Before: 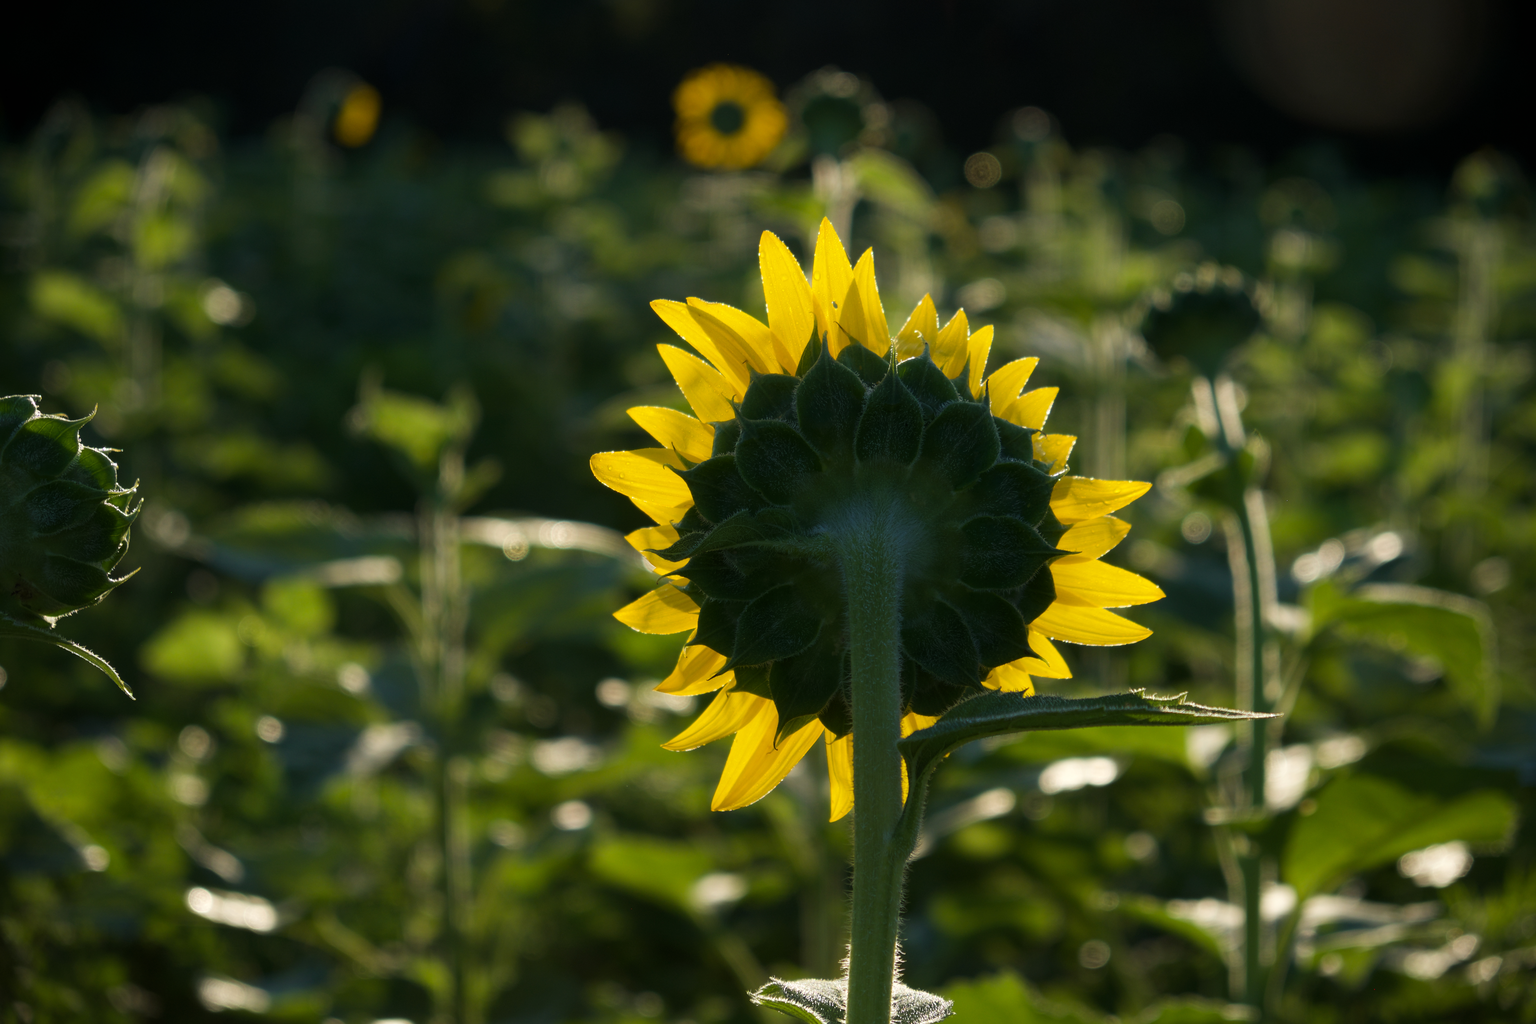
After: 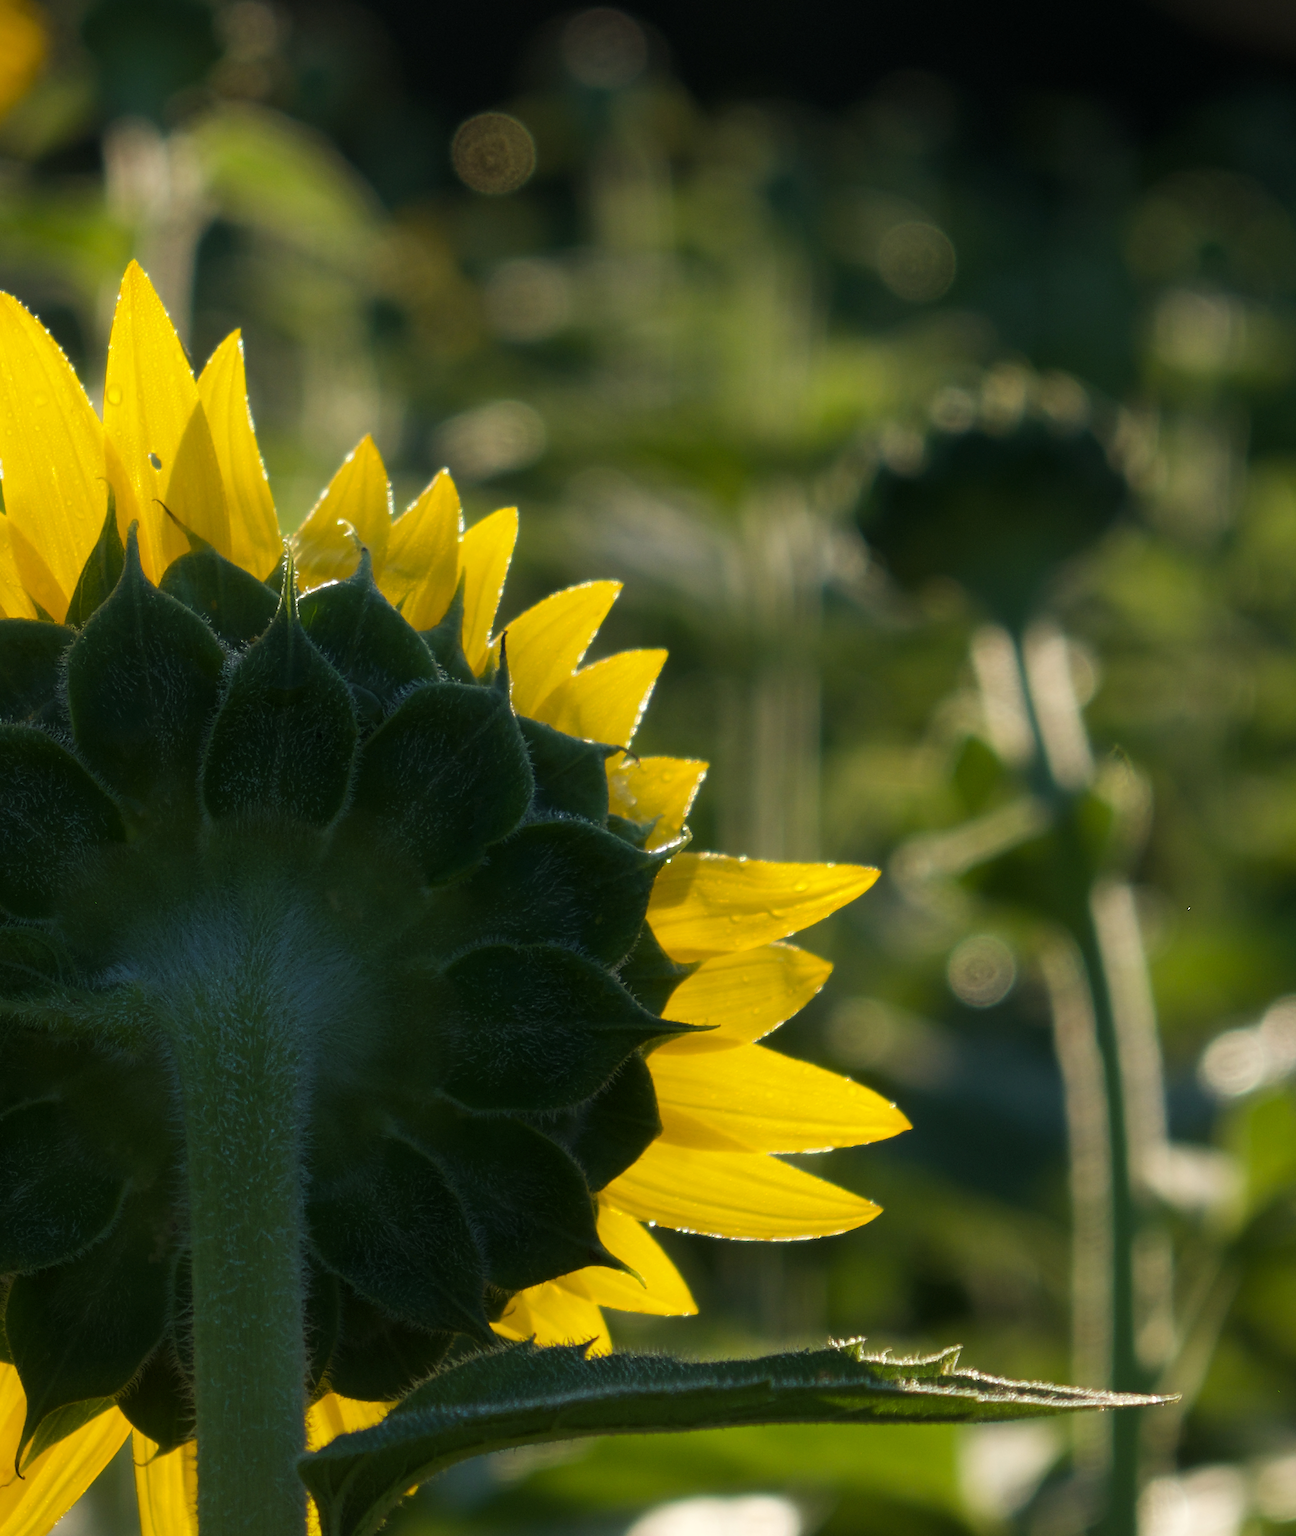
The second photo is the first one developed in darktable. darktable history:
crop and rotate: left 49.936%, top 10.094%, right 13.136%, bottom 24.256%
sharpen: radius 5.325, amount 0.312, threshold 26.433
